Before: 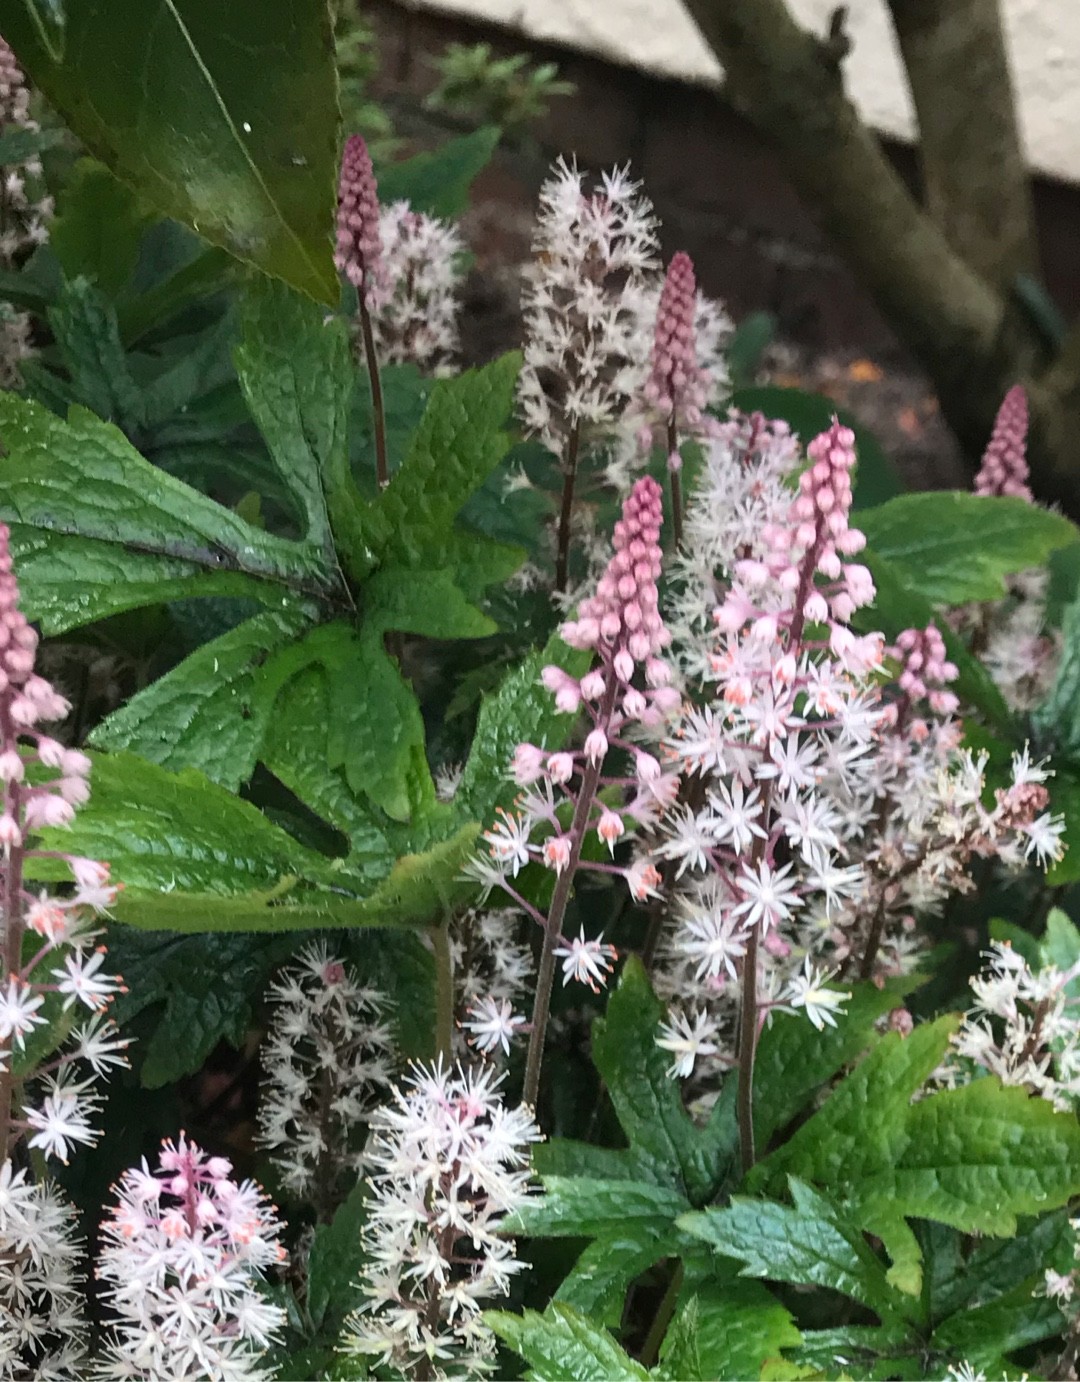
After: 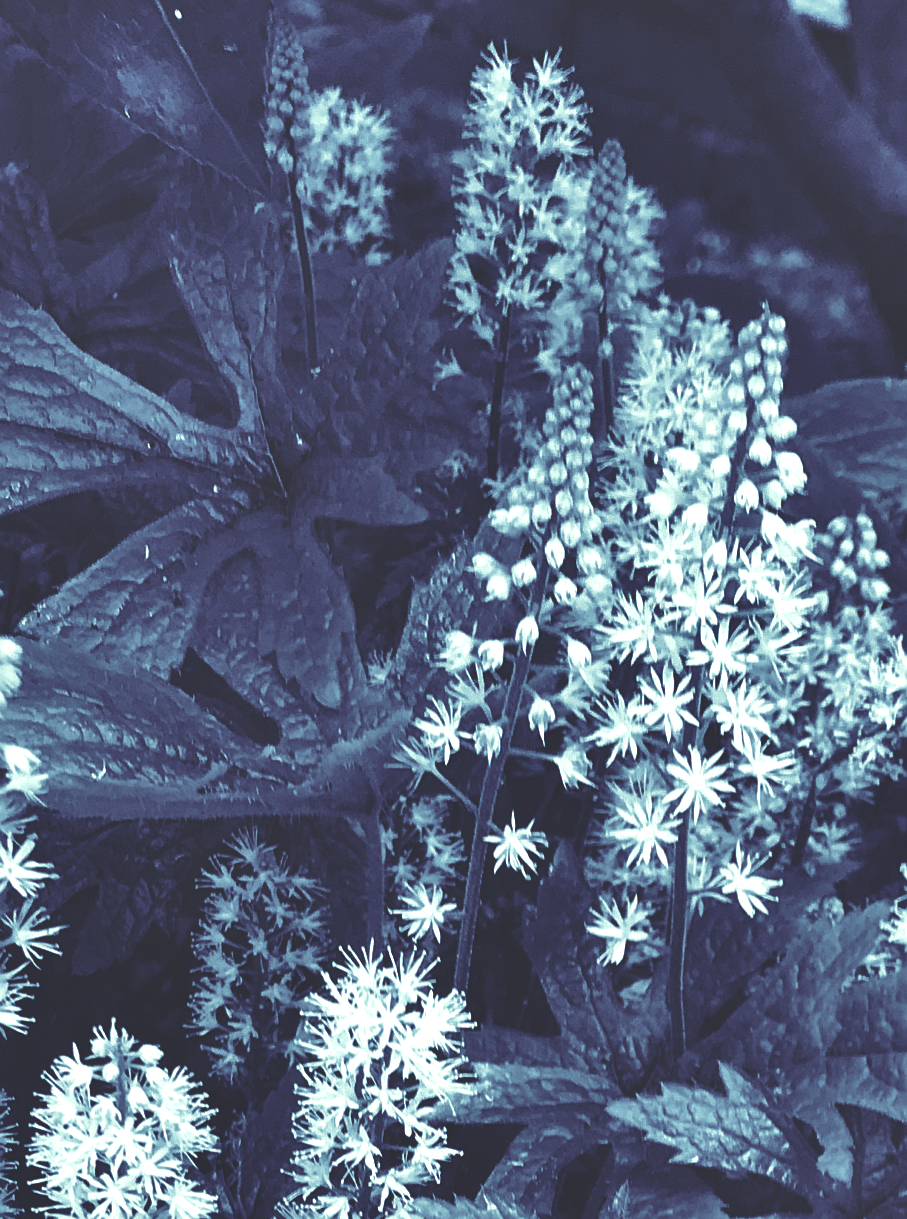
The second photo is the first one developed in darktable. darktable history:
color balance: contrast 10%
crop: left 6.446%, top 8.188%, right 9.538%, bottom 3.548%
color calibration: output gray [0.22, 0.42, 0.37, 0], gray › normalize channels true, illuminant same as pipeline (D50), adaptation XYZ, x 0.346, y 0.359, gamut compression 0
exposure: exposure 0.2 EV, compensate highlight preservation false
shadows and highlights: soften with gaussian
rgb curve: curves: ch0 [(0, 0.186) (0.314, 0.284) (0.576, 0.466) (0.805, 0.691) (0.936, 0.886)]; ch1 [(0, 0.186) (0.314, 0.284) (0.581, 0.534) (0.771, 0.746) (0.936, 0.958)]; ch2 [(0, 0.216) (0.275, 0.39) (1, 1)], mode RGB, independent channels, compensate middle gray true, preserve colors none
sharpen: radius 2.167, amount 0.381, threshold 0
